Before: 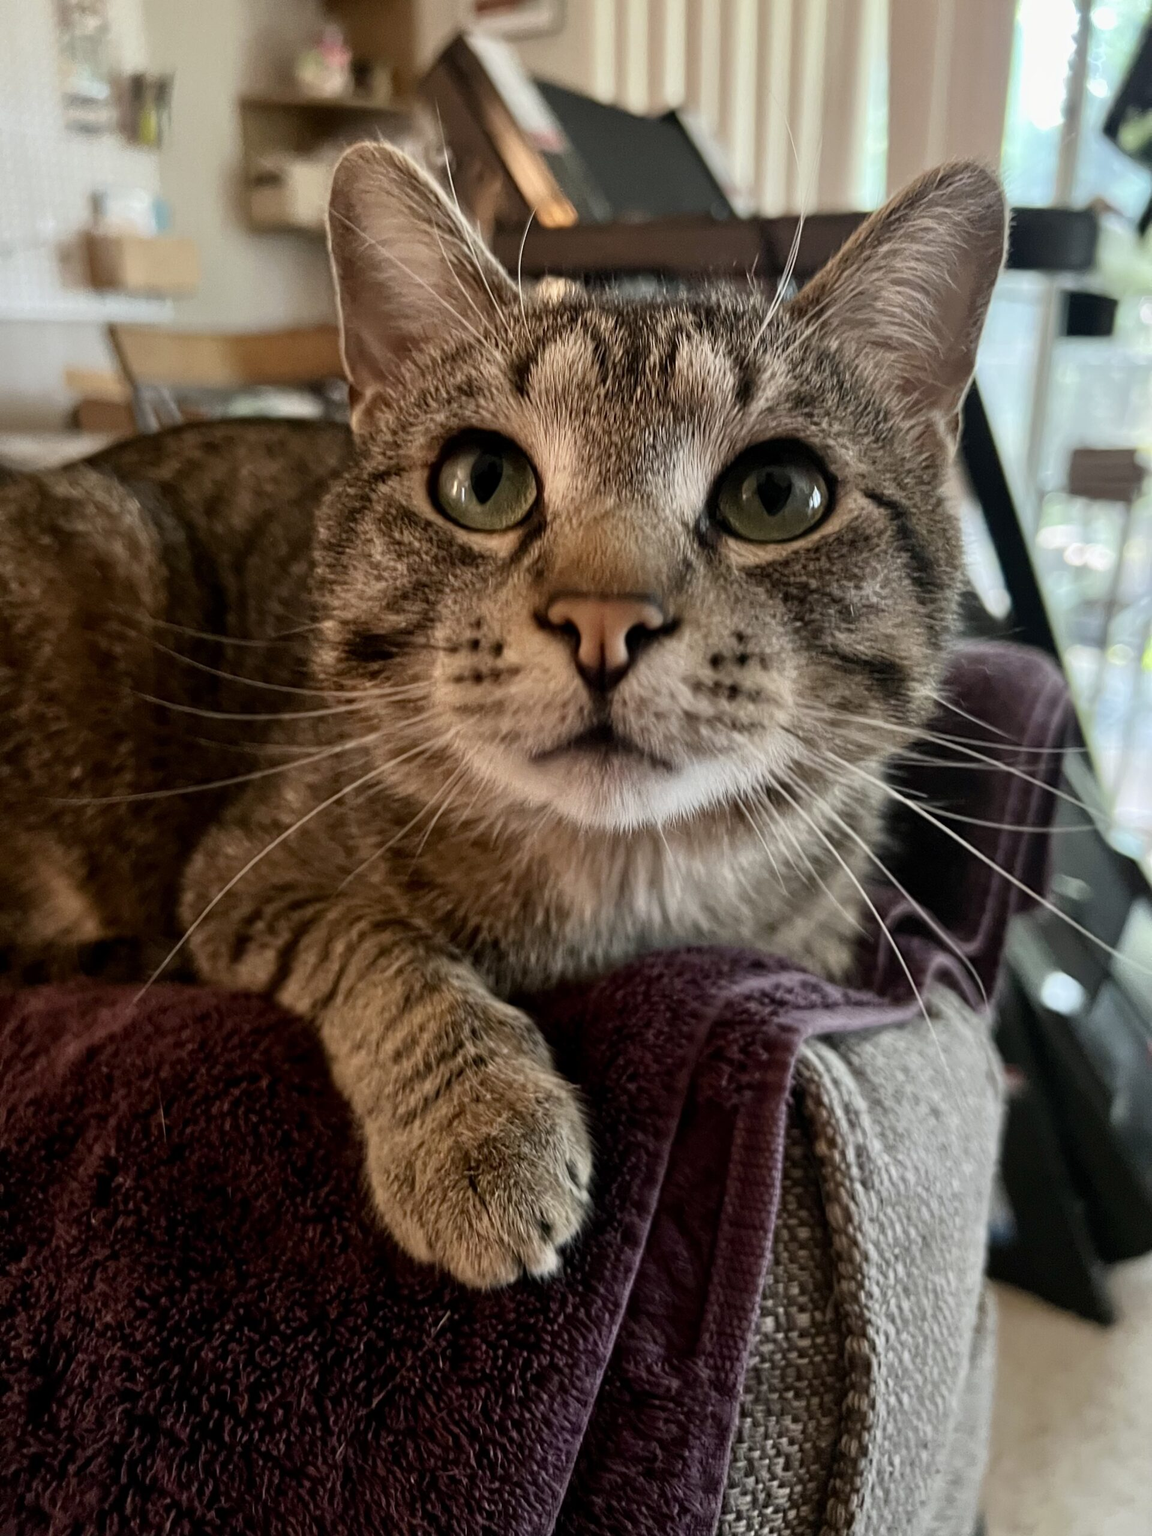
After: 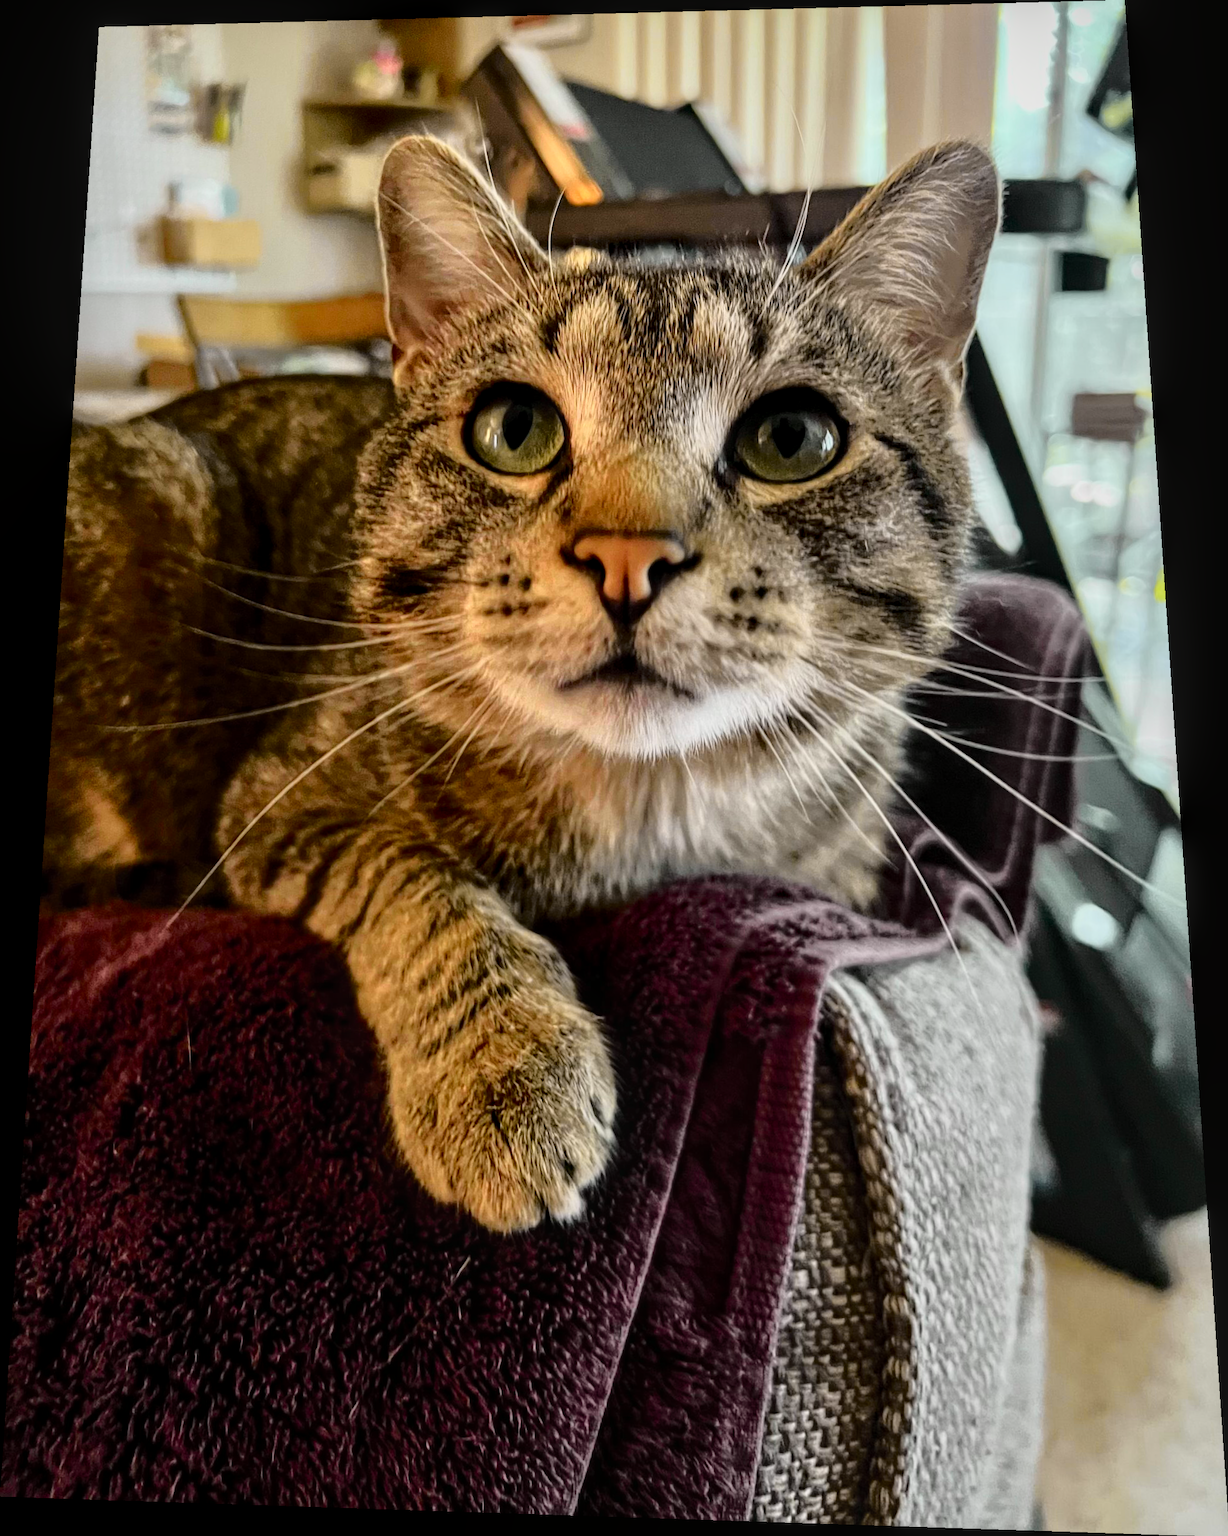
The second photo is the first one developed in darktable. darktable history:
rotate and perspective: rotation 0.128°, lens shift (vertical) -0.181, lens shift (horizontal) -0.044, shear 0.001, automatic cropping off
tone curve: curves: ch0 [(0, 0) (0.168, 0.142) (0.359, 0.44) (0.469, 0.544) (0.634, 0.722) (0.858, 0.903) (1, 0.968)]; ch1 [(0, 0) (0.437, 0.453) (0.472, 0.47) (0.502, 0.502) (0.54, 0.534) (0.57, 0.592) (0.618, 0.66) (0.699, 0.749) (0.859, 0.919) (1, 1)]; ch2 [(0, 0) (0.33, 0.301) (0.421, 0.443) (0.476, 0.498) (0.505, 0.503) (0.547, 0.557) (0.586, 0.634) (0.608, 0.676) (1, 1)], color space Lab, independent channels, preserve colors none
local contrast: on, module defaults
